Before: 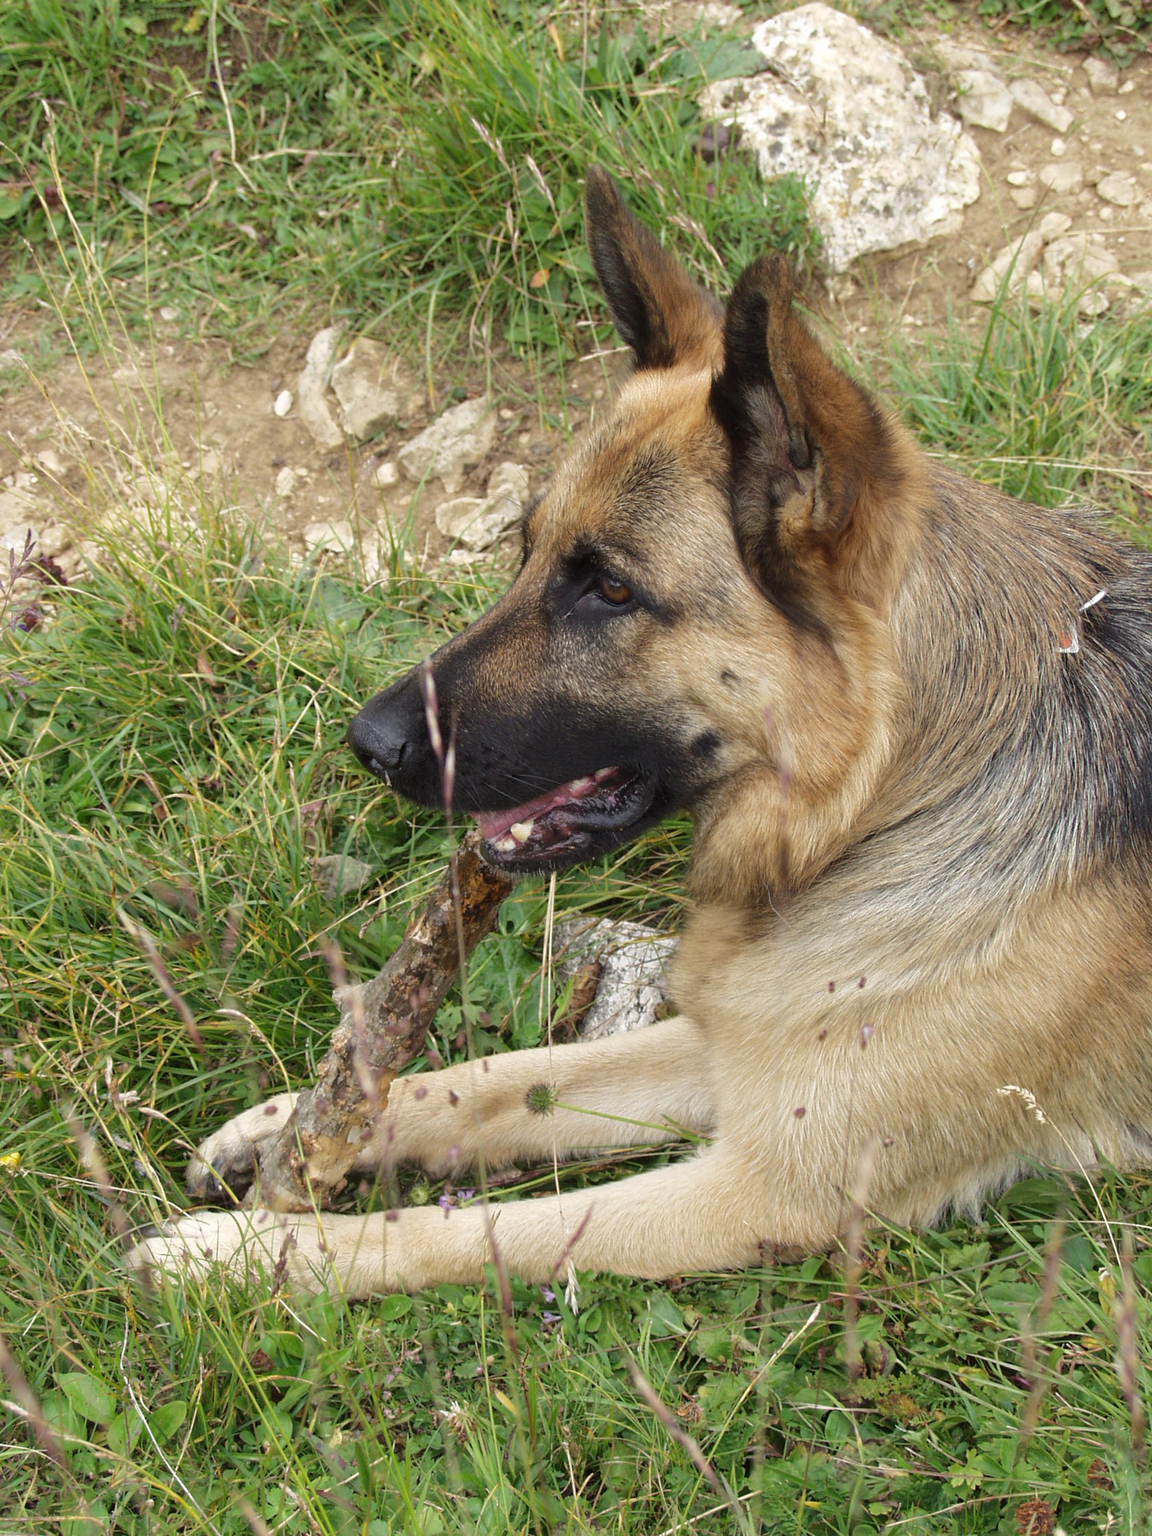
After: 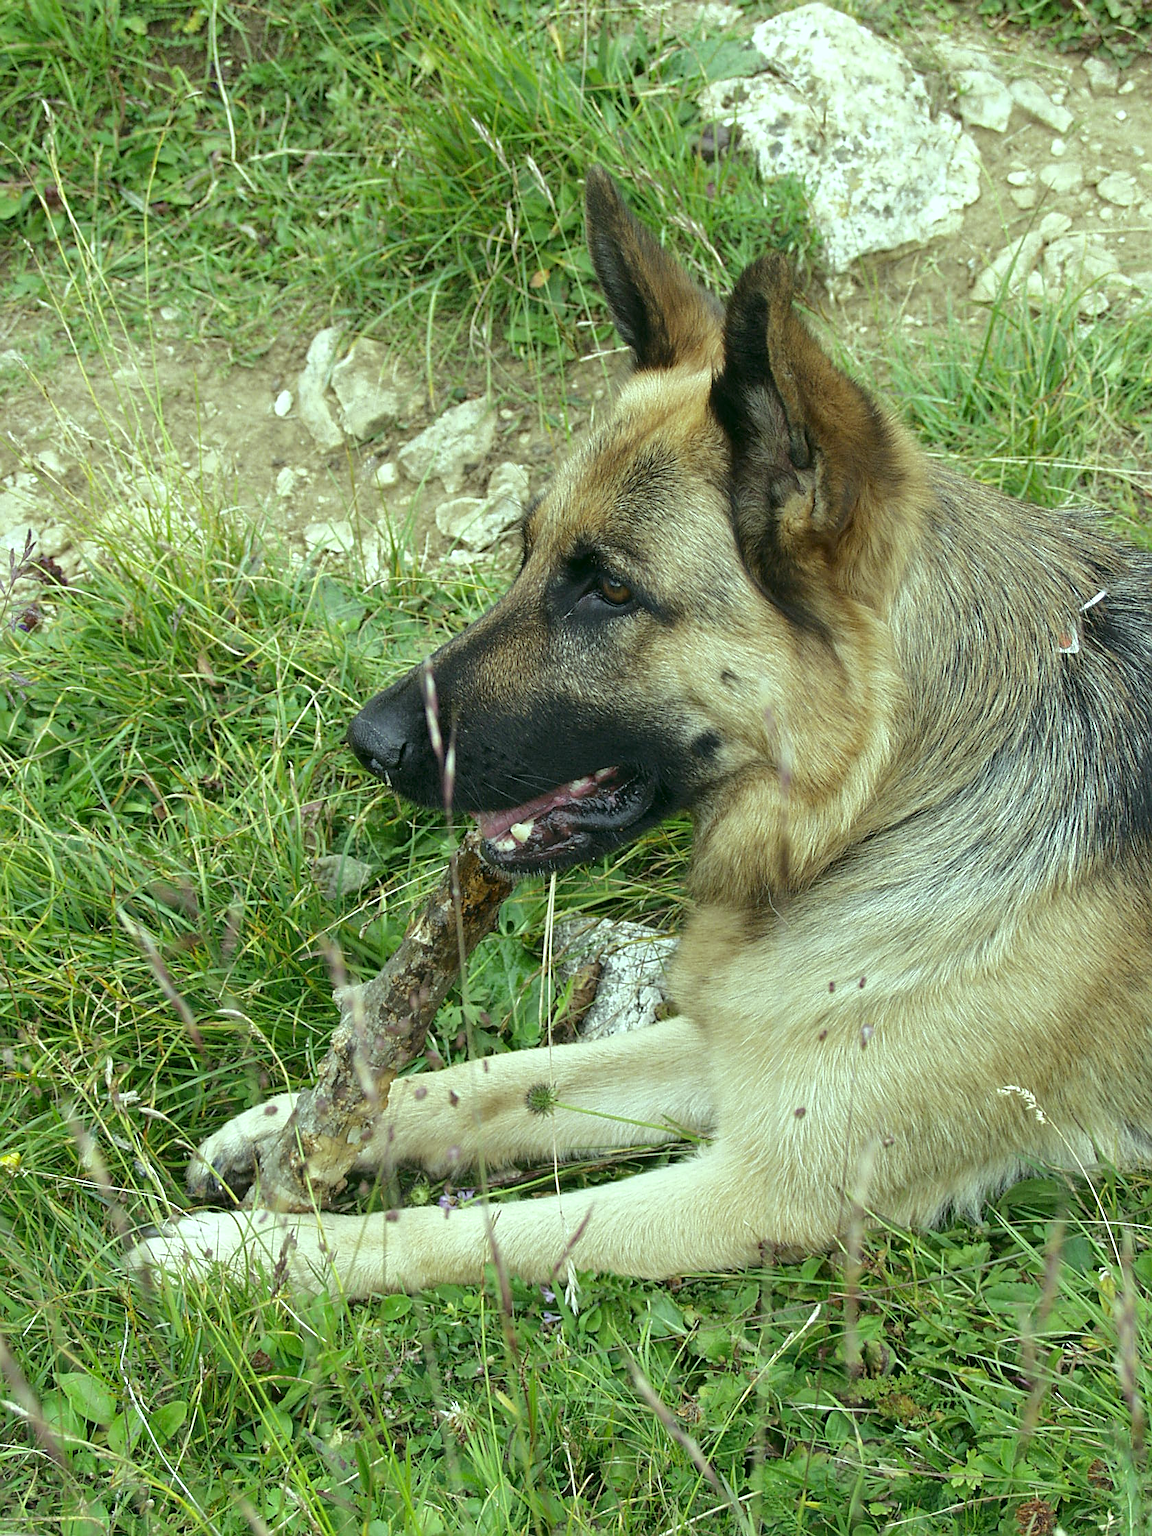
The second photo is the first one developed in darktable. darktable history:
sharpen: on, module defaults
color correction: highlights a* 4.02, highlights b* 4.98, shadows a* -7.55, shadows b* 4.98
color balance: mode lift, gamma, gain (sRGB), lift [0.997, 0.979, 1.021, 1.011], gamma [1, 1.084, 0.916, 0.998], gain [1, 0.87, 1.13, 1.101], contrast 4.55%, contrast fulcrum 38.24%, output saturation 104.09%
